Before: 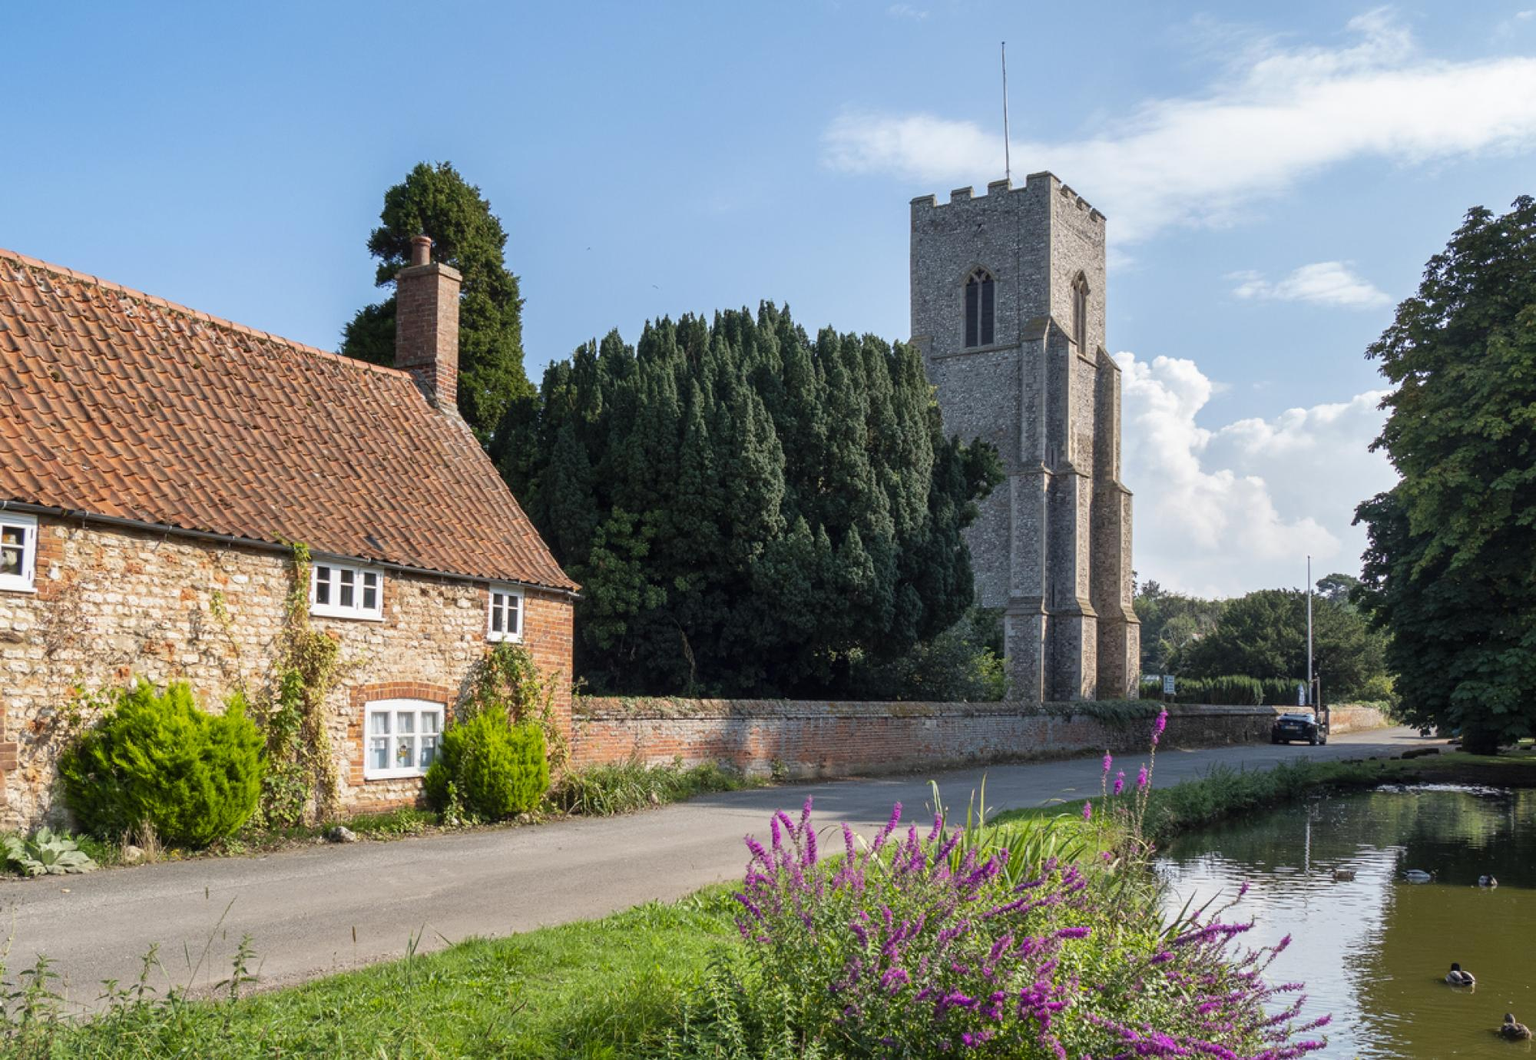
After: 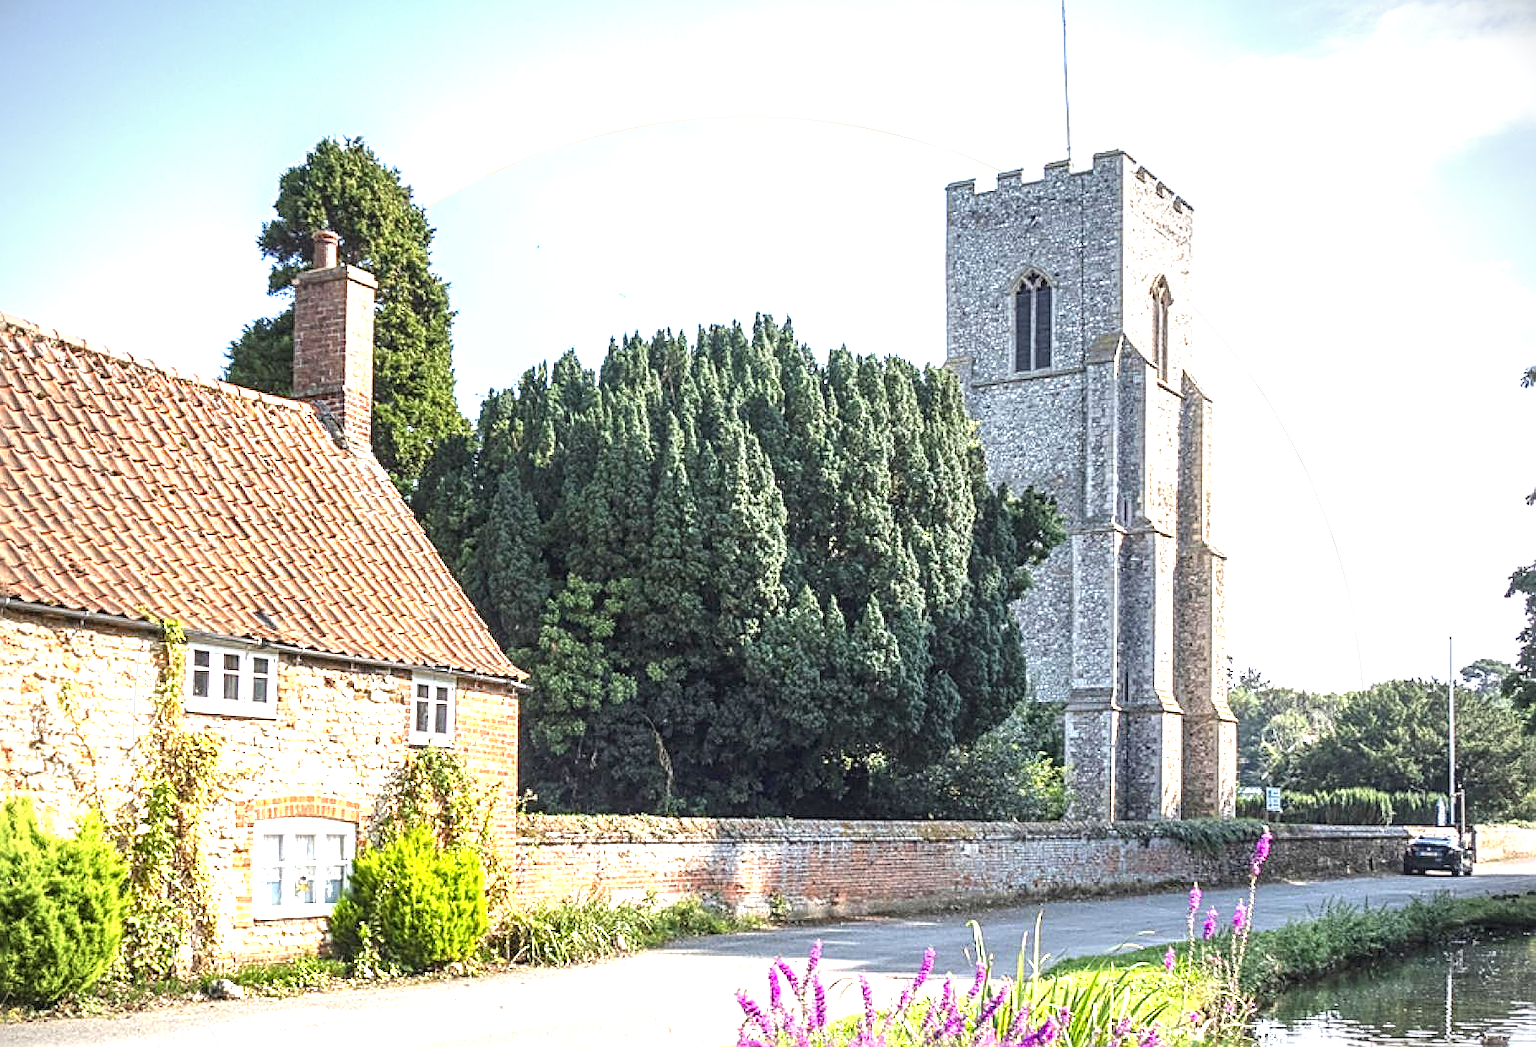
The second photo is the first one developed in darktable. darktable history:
vignetting: fall-off radius 61.15%, brightness -0.702, center (-0.025, 0.398), unbound false
local contrast: on, module defaults
crop and rotate: left 10.707%, top 5.102%, right 10.374%, bottom 16.889%
sharpen: radius 2.577, amount 0.69
exposure: black level correction 0, exposure 1.709 EV, compensate highlight preservation false
contrast brightness saturation: contrast 0.073
